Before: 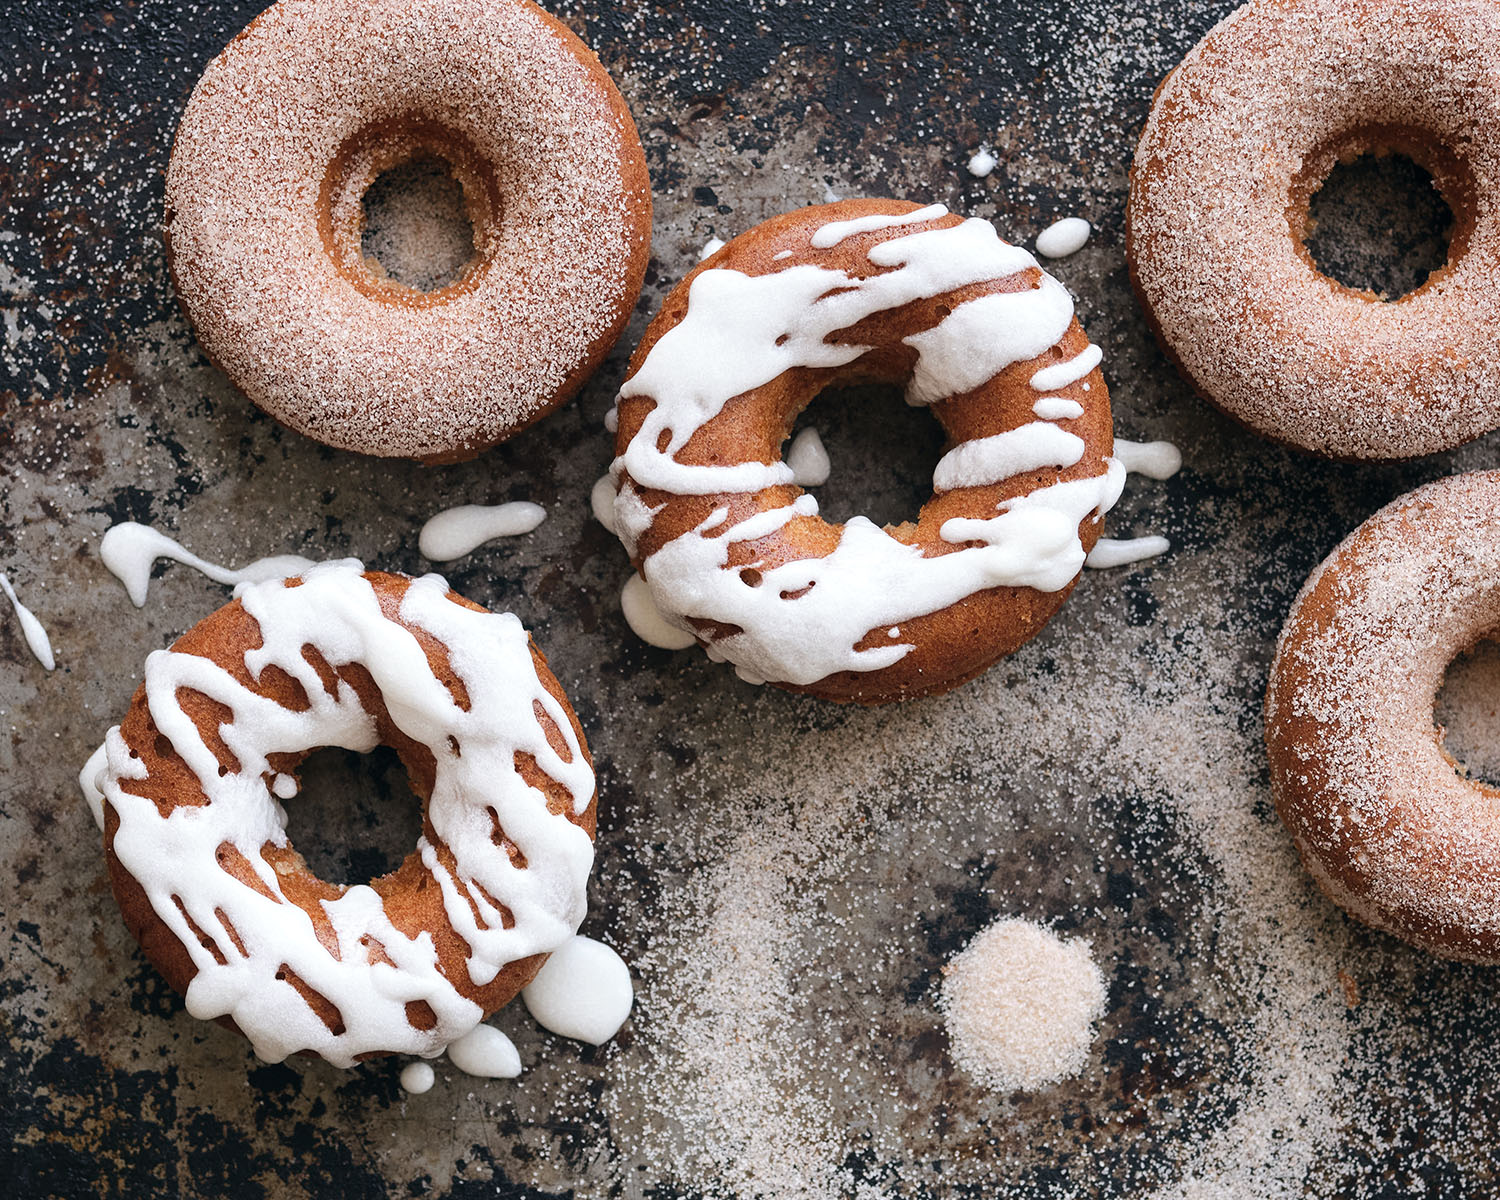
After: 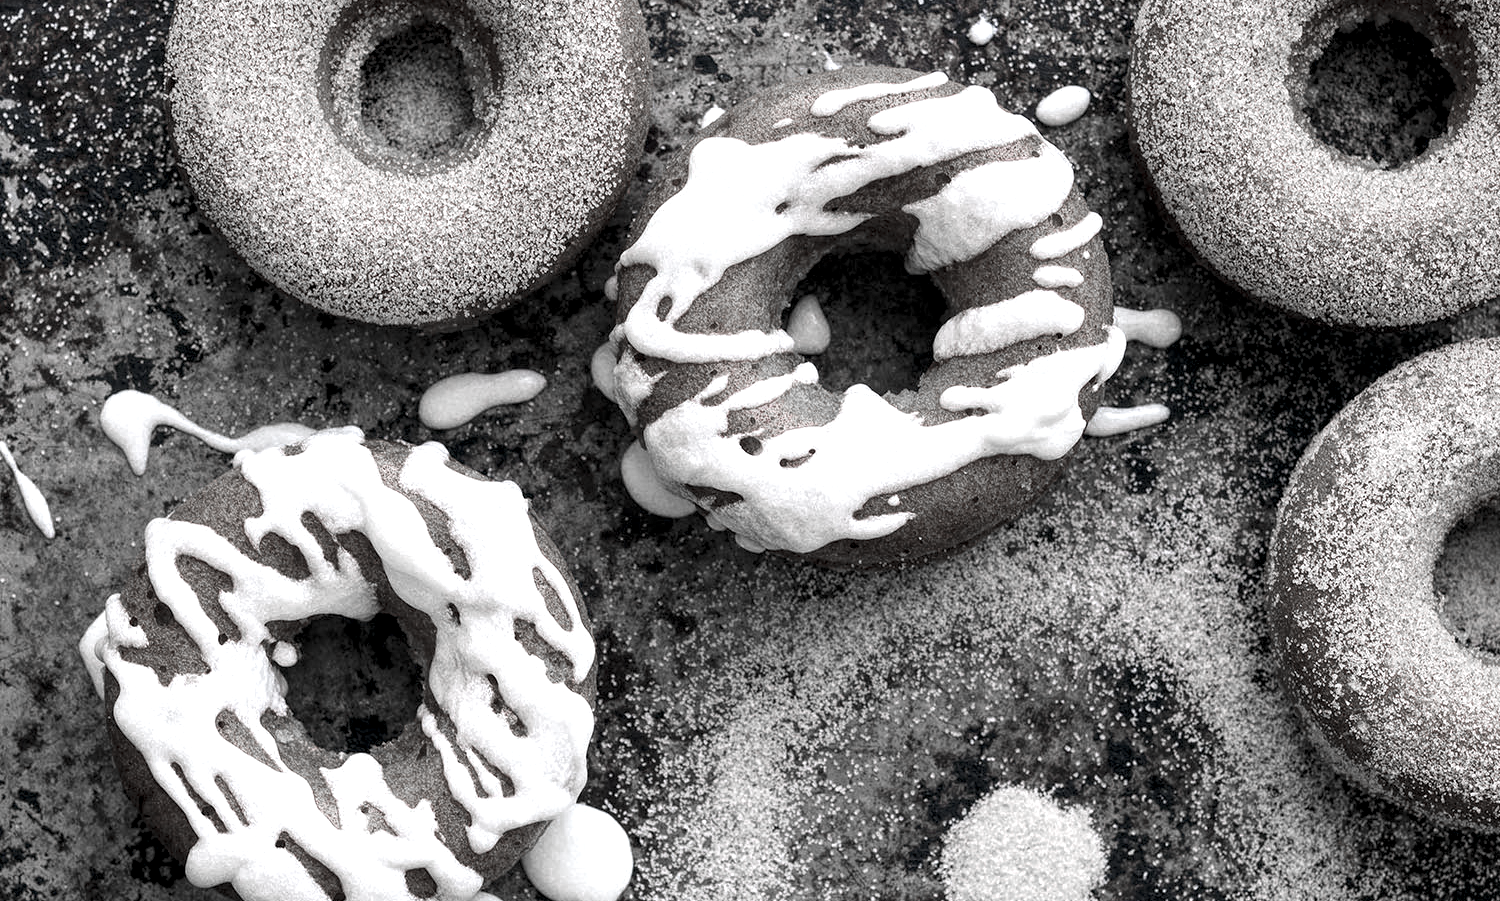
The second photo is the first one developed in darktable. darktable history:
local contrast: highlights 106%, shadows 100%, detail 200%, midtone range 0.2
color zones: curves: ch0 [(0, 0.613) (0.01, 0.613) (0.245, 0.448) (0.498, 0.529) (0.642, 0.665) (0.879, 0.777) (0.99, 0.613)]; ch1 [(0, 0.272) (0.219, 0.127) (0.724, 0.346)], mix 39.7%
crop: top 11.027%, bottom 13.889%
